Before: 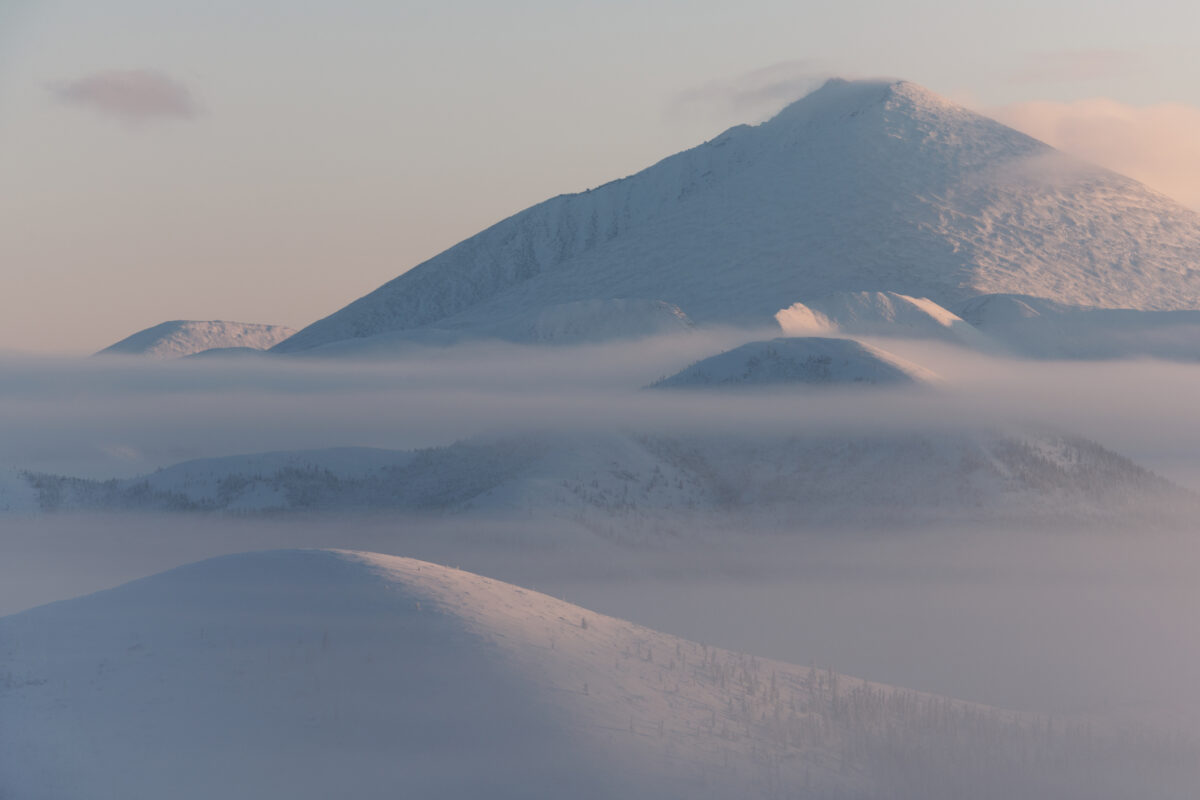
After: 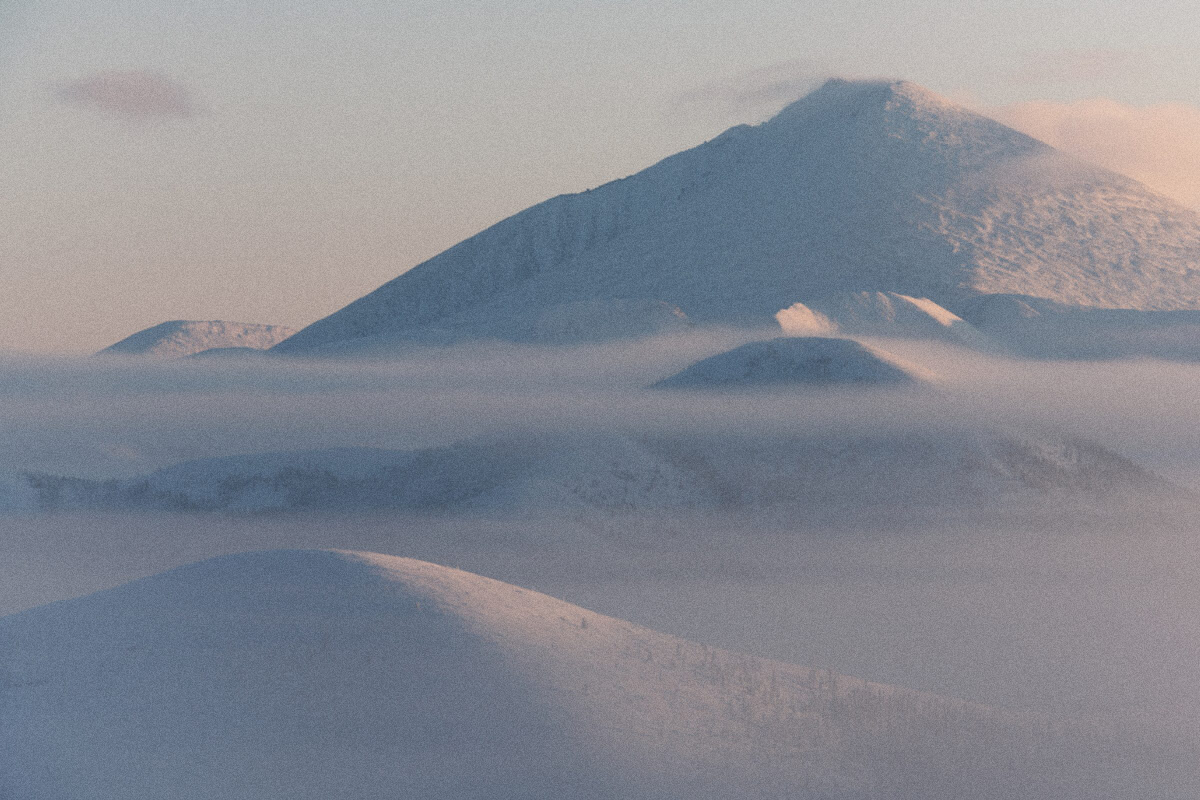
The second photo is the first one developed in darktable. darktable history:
grain "film": coarseness 0.09 ISO
